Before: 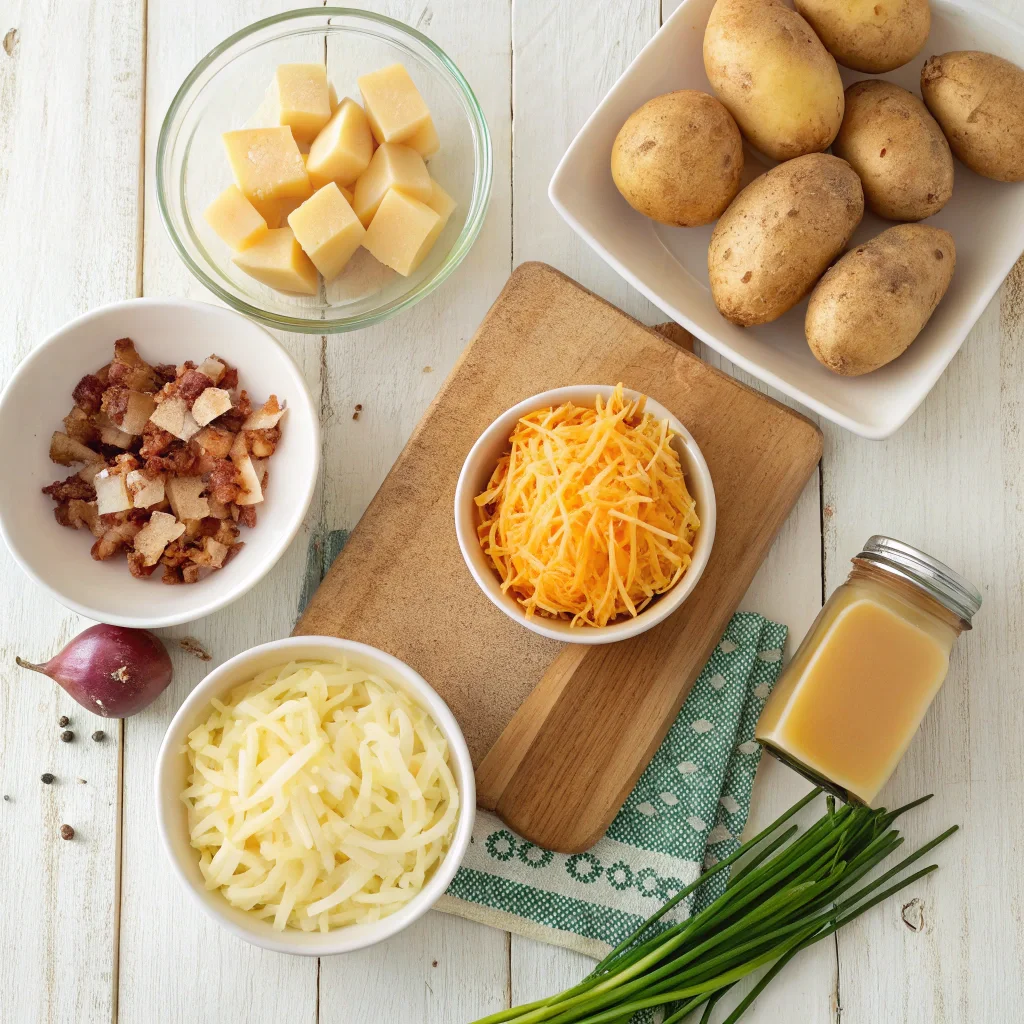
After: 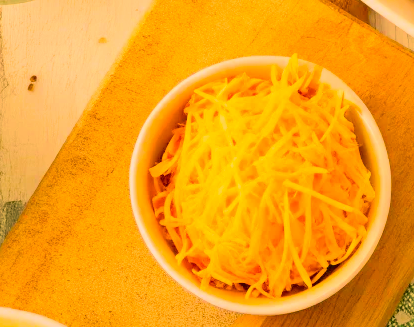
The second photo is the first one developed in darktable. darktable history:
velvia: strength 74%
color balance: mode lift, gamma, gain (sRGB), lift [1.04, 1, 1, 0.97], gamma [1.01, 1, 1, 0.97], gain [0.96, 1, 1, 0.97]
crop: left 31.751%, top 32.172%, right 27.8%, bottom 35.83%
tone curve: curves: ch0 [(0, 0.013) (0.129, 0.1) (0.291, 0.375) (0.46, 0.576) (0.667, 0.78) (0.851, 0.903) (0.997, 0.951)]; ch1 [(0, 0) (0.353, 0.344) (0.45, 0.46) (0.498, 0.495) (0.528, 0.531) (0.563, 0.566) (0.592, 0.609) (0.657, 0.672) (1, 1)]; ch2 [(0, 0) (0.333, 0.346) (0.375, 0.375) (0.427, 0.44) (0.5, 0.501) (0.505, 0.505) (0.544, 0.573) (0.576, 0.615) (0.612, 0.644) (0.66, 0.715) (1, 1)], color space Lab, independent channels, preserve colors none
color balance rgb: perceptual saturation grading › global saturation 25%, perceptual brilliance grading › mid-tones 10%, perceptual brilliance grading › shadows 15%, global vibrance 20%
color correction: highlights a* 21.88, highlights b* 22.25
